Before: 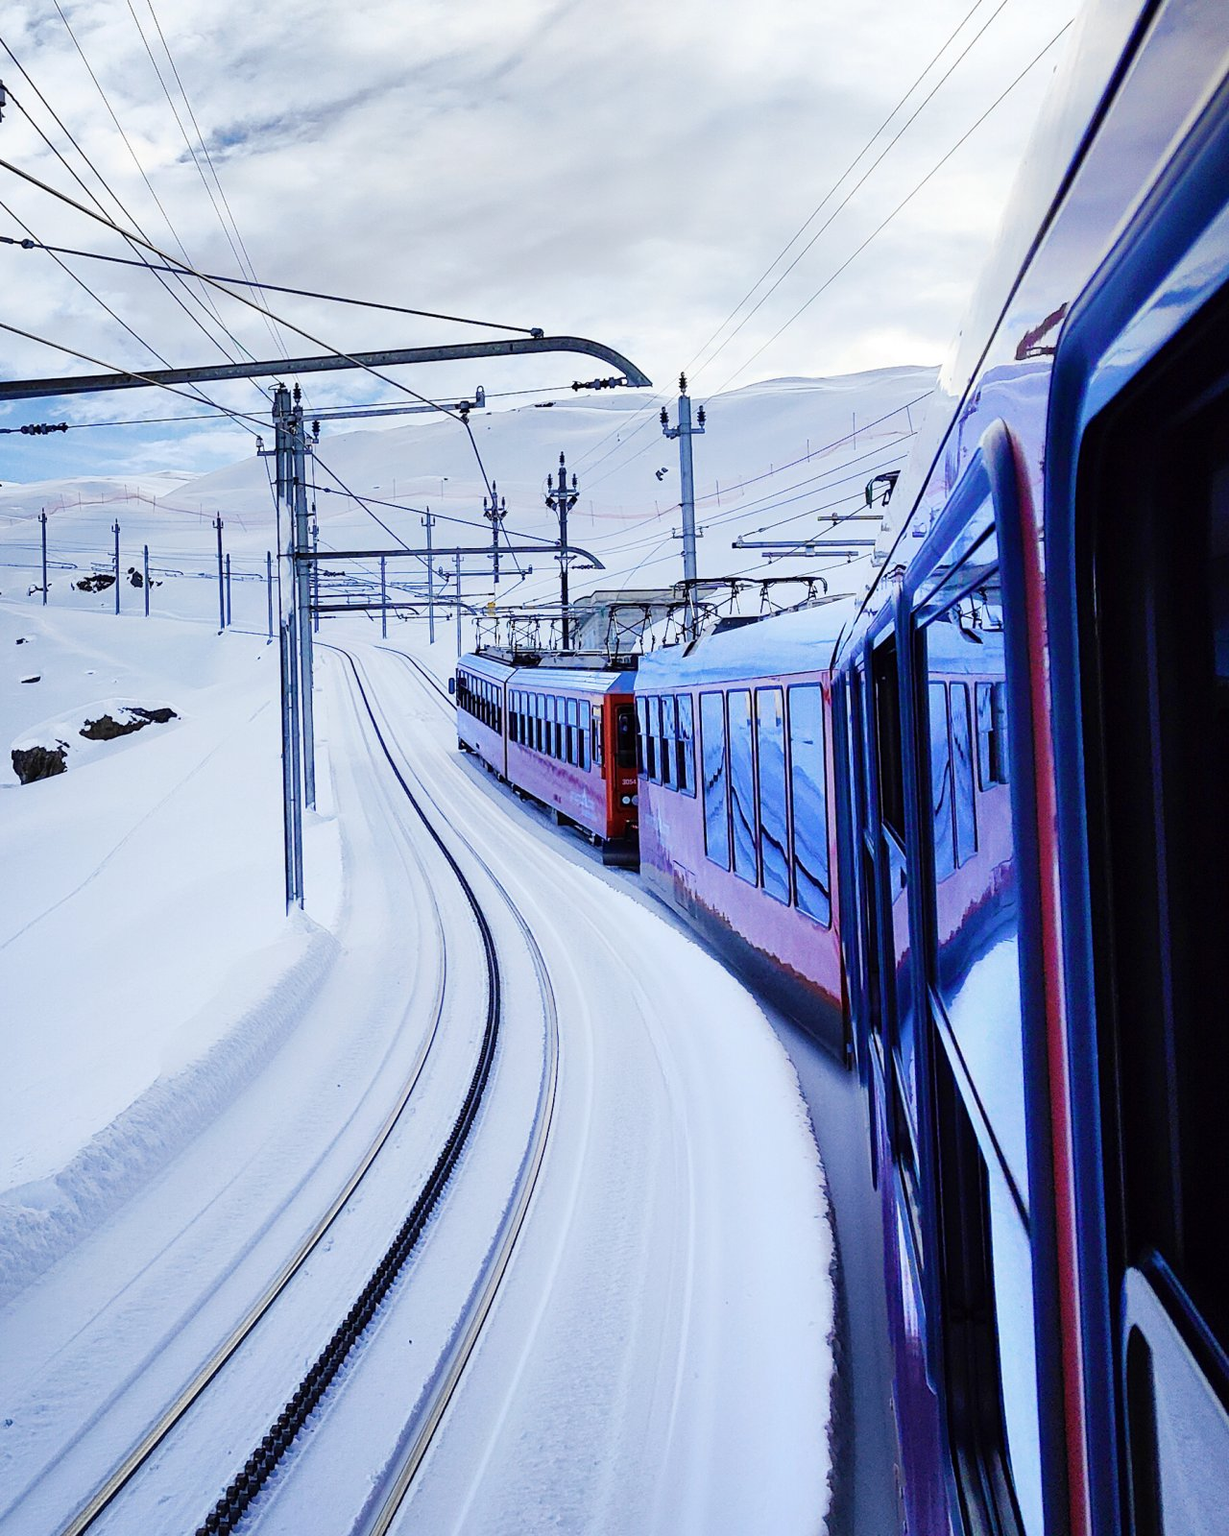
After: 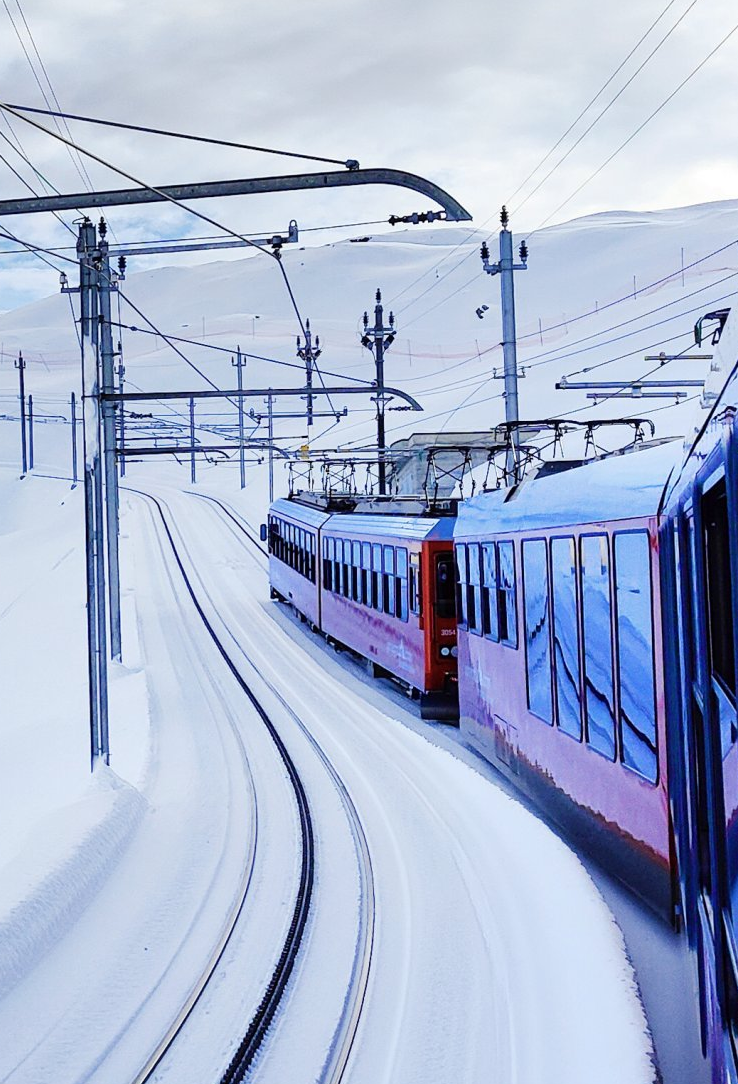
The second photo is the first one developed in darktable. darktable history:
crop: left 16.228%, top 11.41%, right 26.114%, bottom 20.818%
